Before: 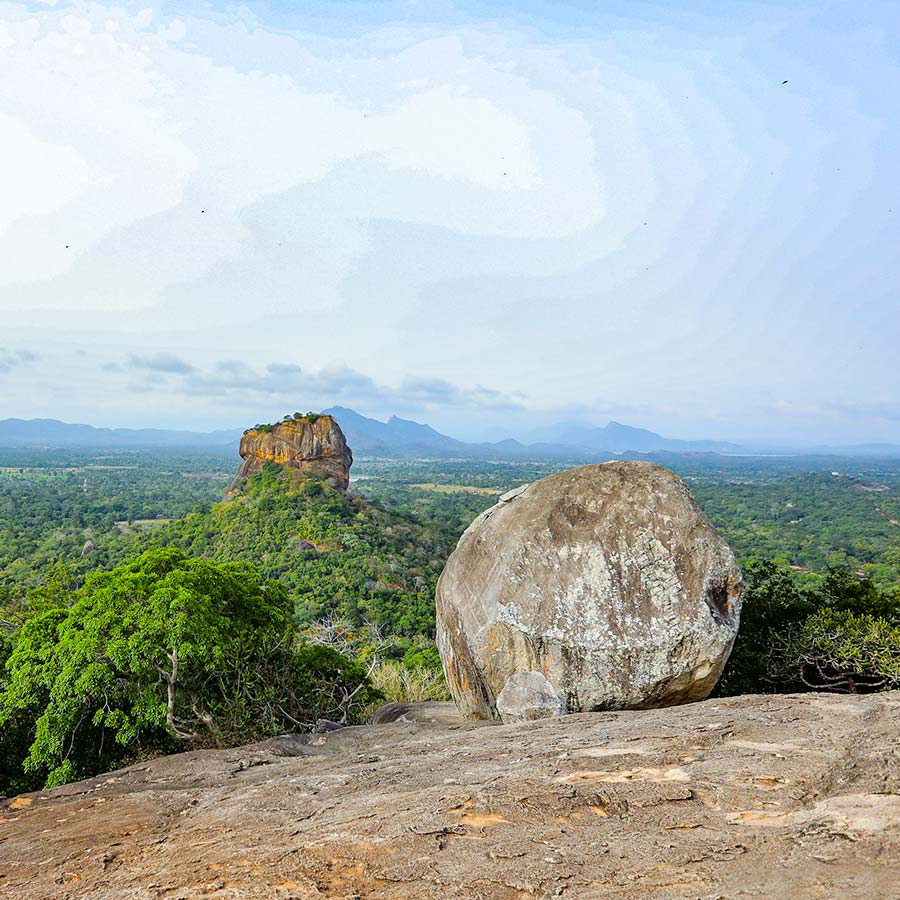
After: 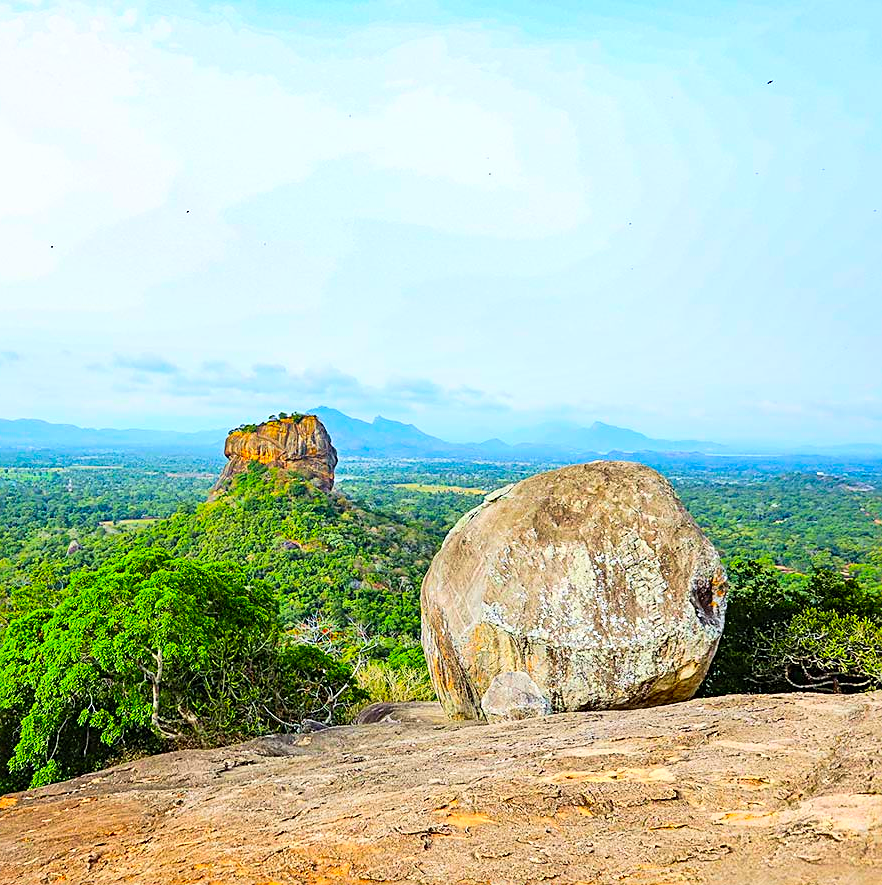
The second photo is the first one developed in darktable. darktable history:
crop: left 1.682%, right 0.267%, bottom 1.63%
velvia: strength 14.47%
contrast brightness saturation: contrast 0.199, brightness 0.204, saturation 0.807
exposure: exposure -0.012 EV, compensate highlight preservation false
sharpen: on, module defaults
